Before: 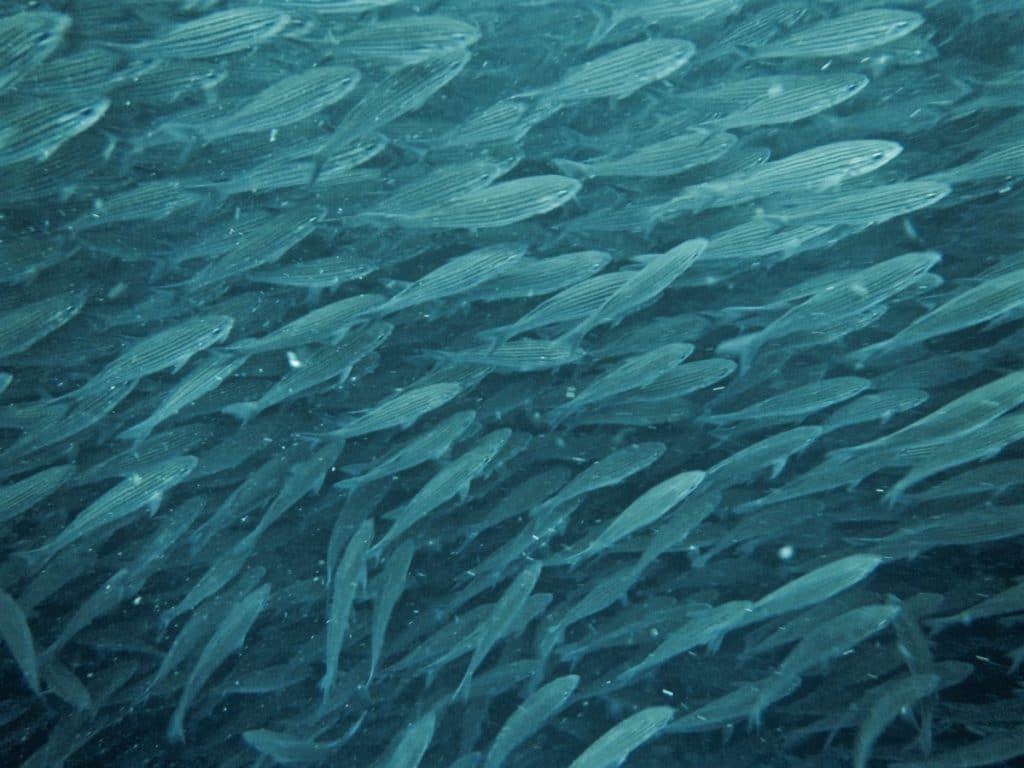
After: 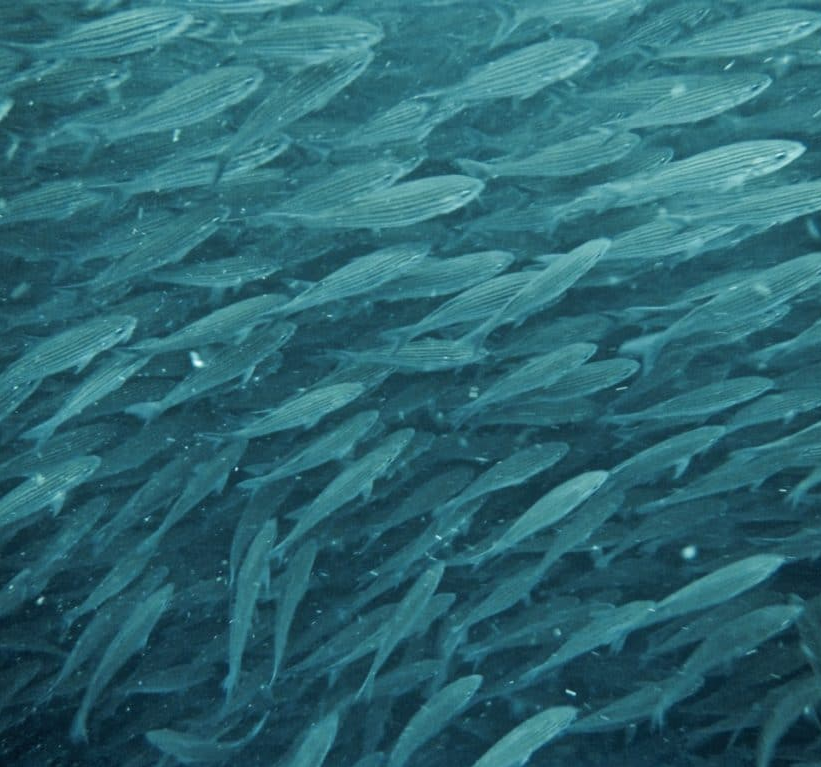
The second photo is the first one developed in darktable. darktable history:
crop and rotate: left 9.557%, right 10.236%
